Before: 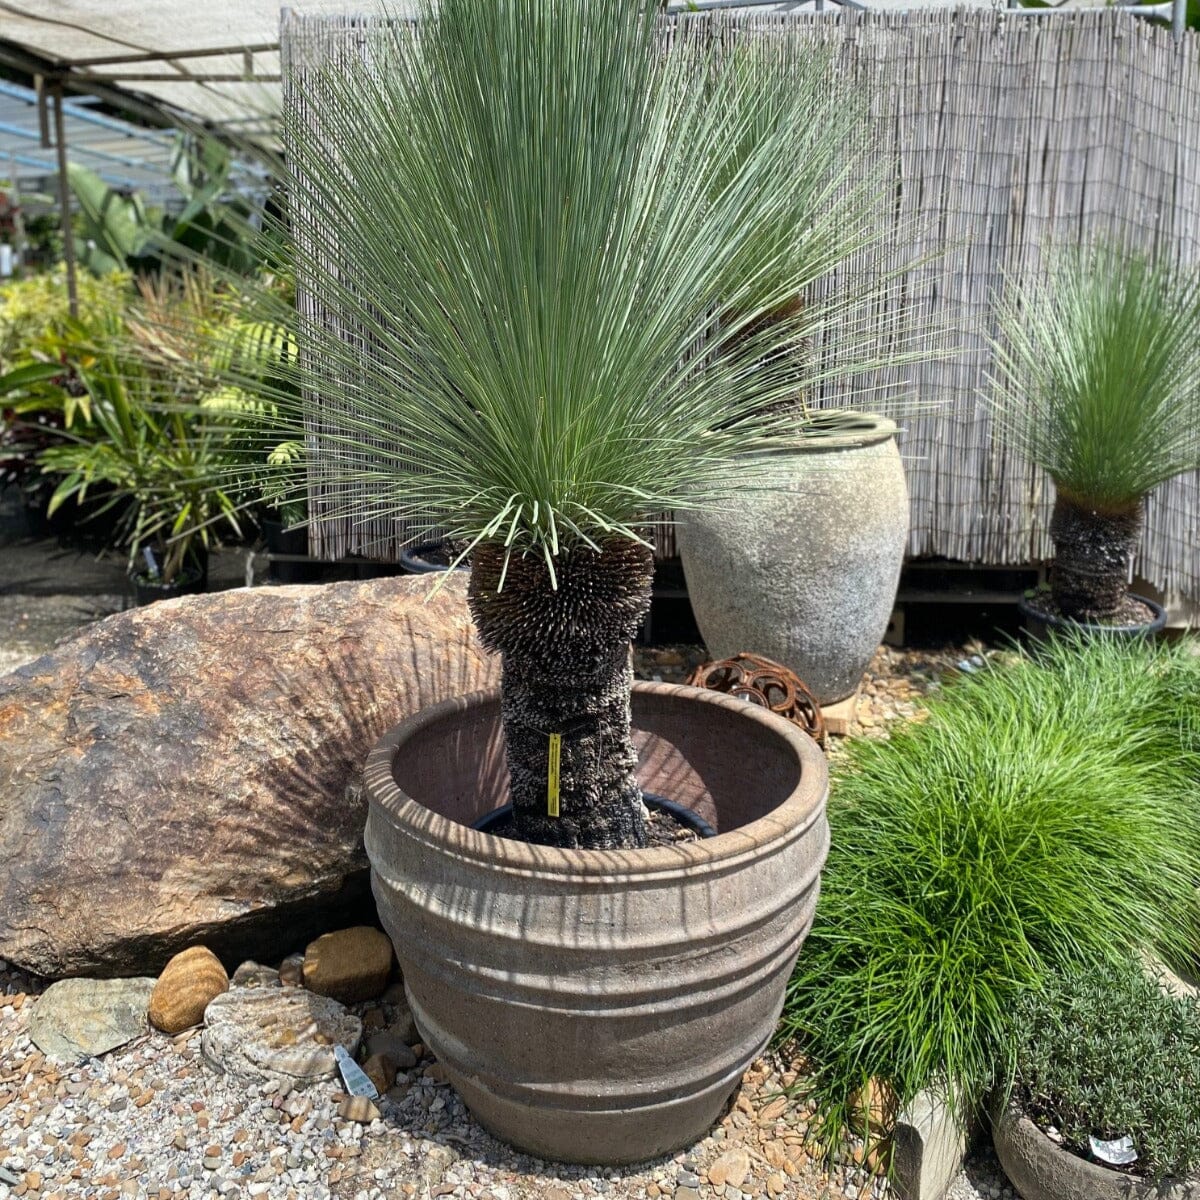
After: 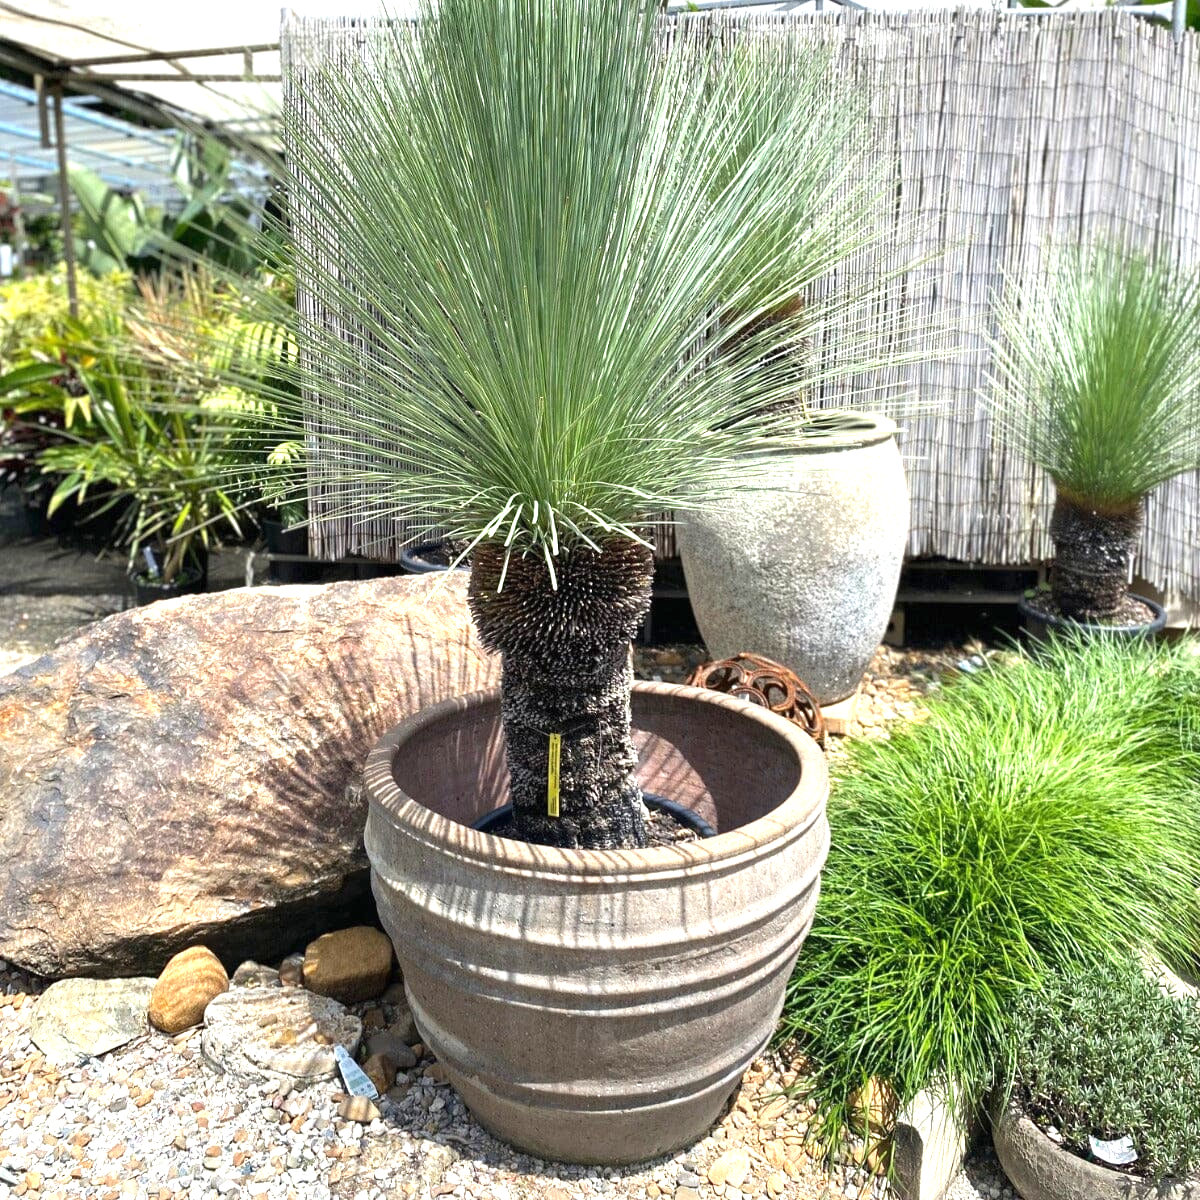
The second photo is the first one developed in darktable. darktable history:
exposure: black level correction 0, exposure 0.948 EV, compensate exposure bias true, compensate highlight preservation false
